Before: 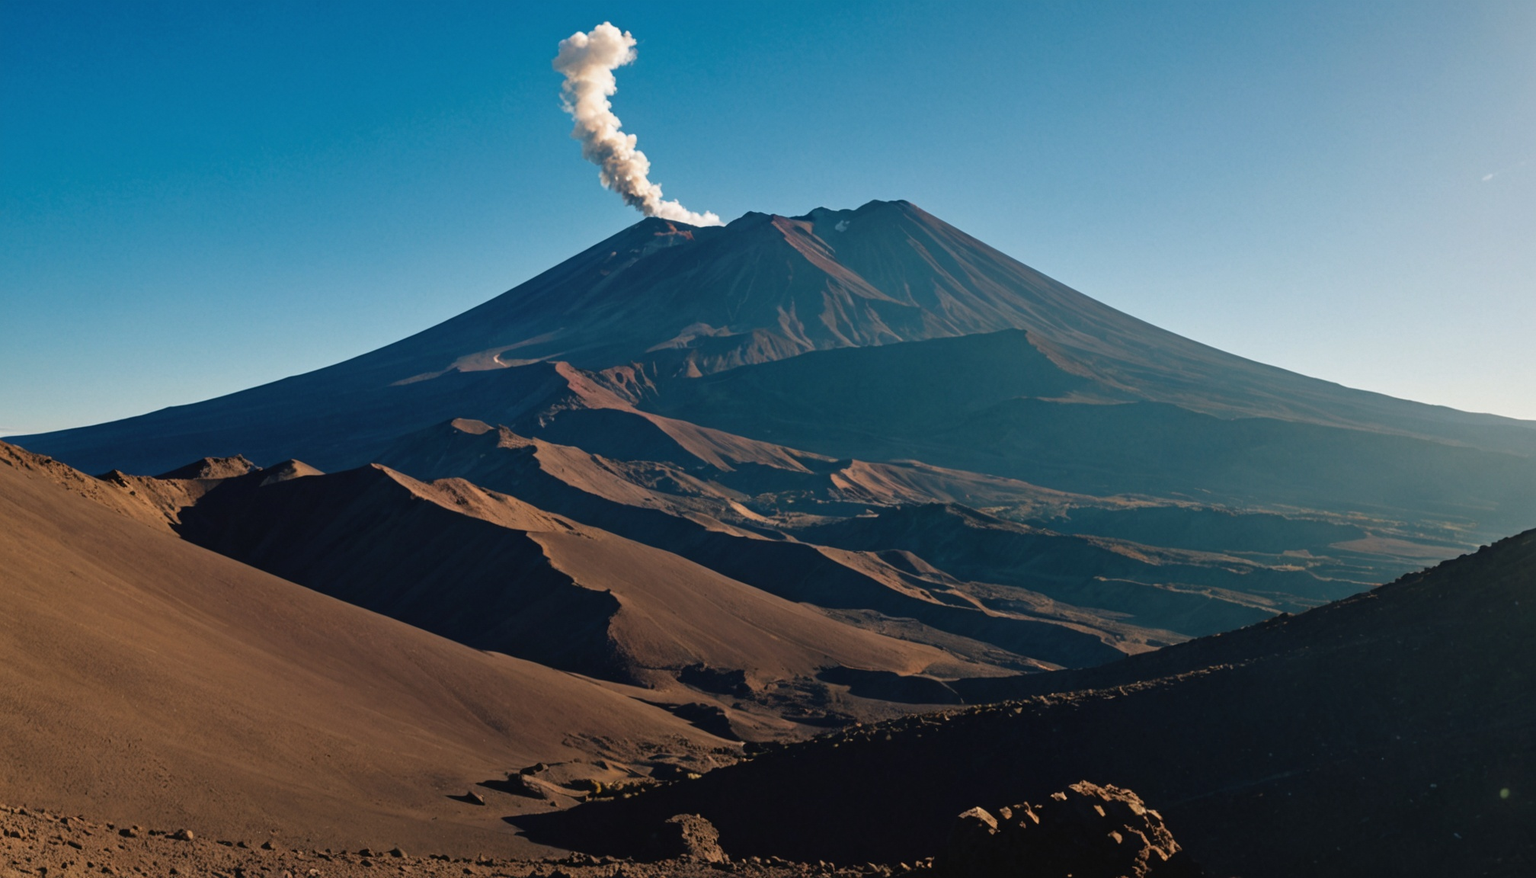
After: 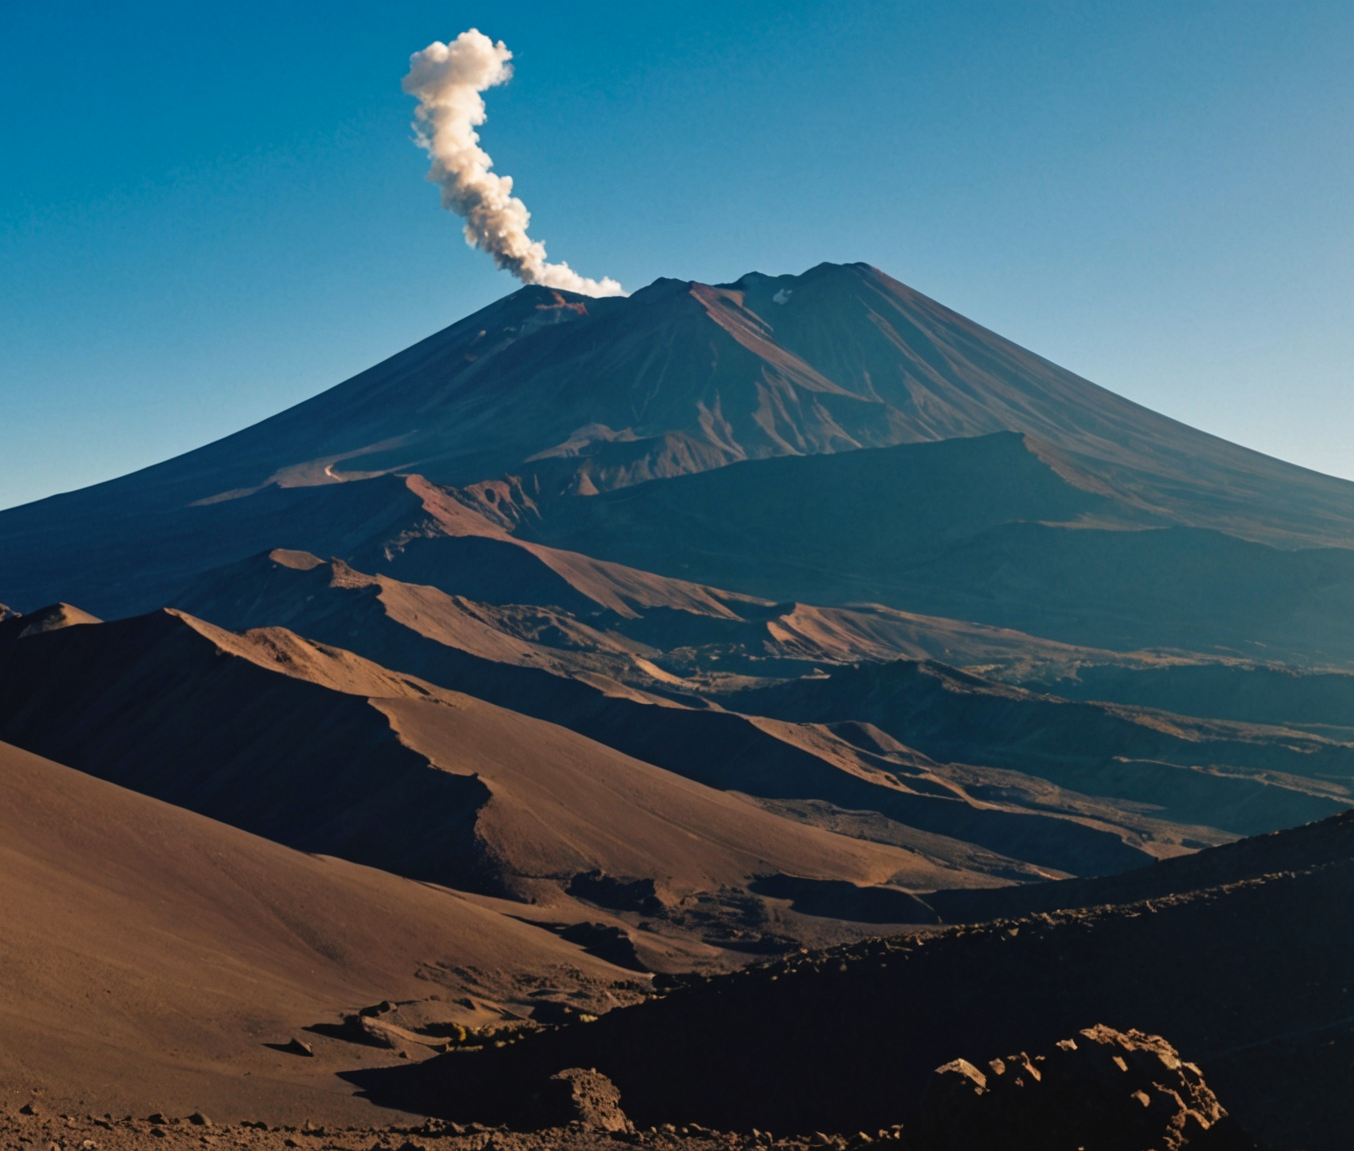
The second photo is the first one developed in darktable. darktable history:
color correction: highlights a* 0.896, highlights b* 2.75, saturation 1.06
crop and rotate: left 16.051%, right 16.74%
